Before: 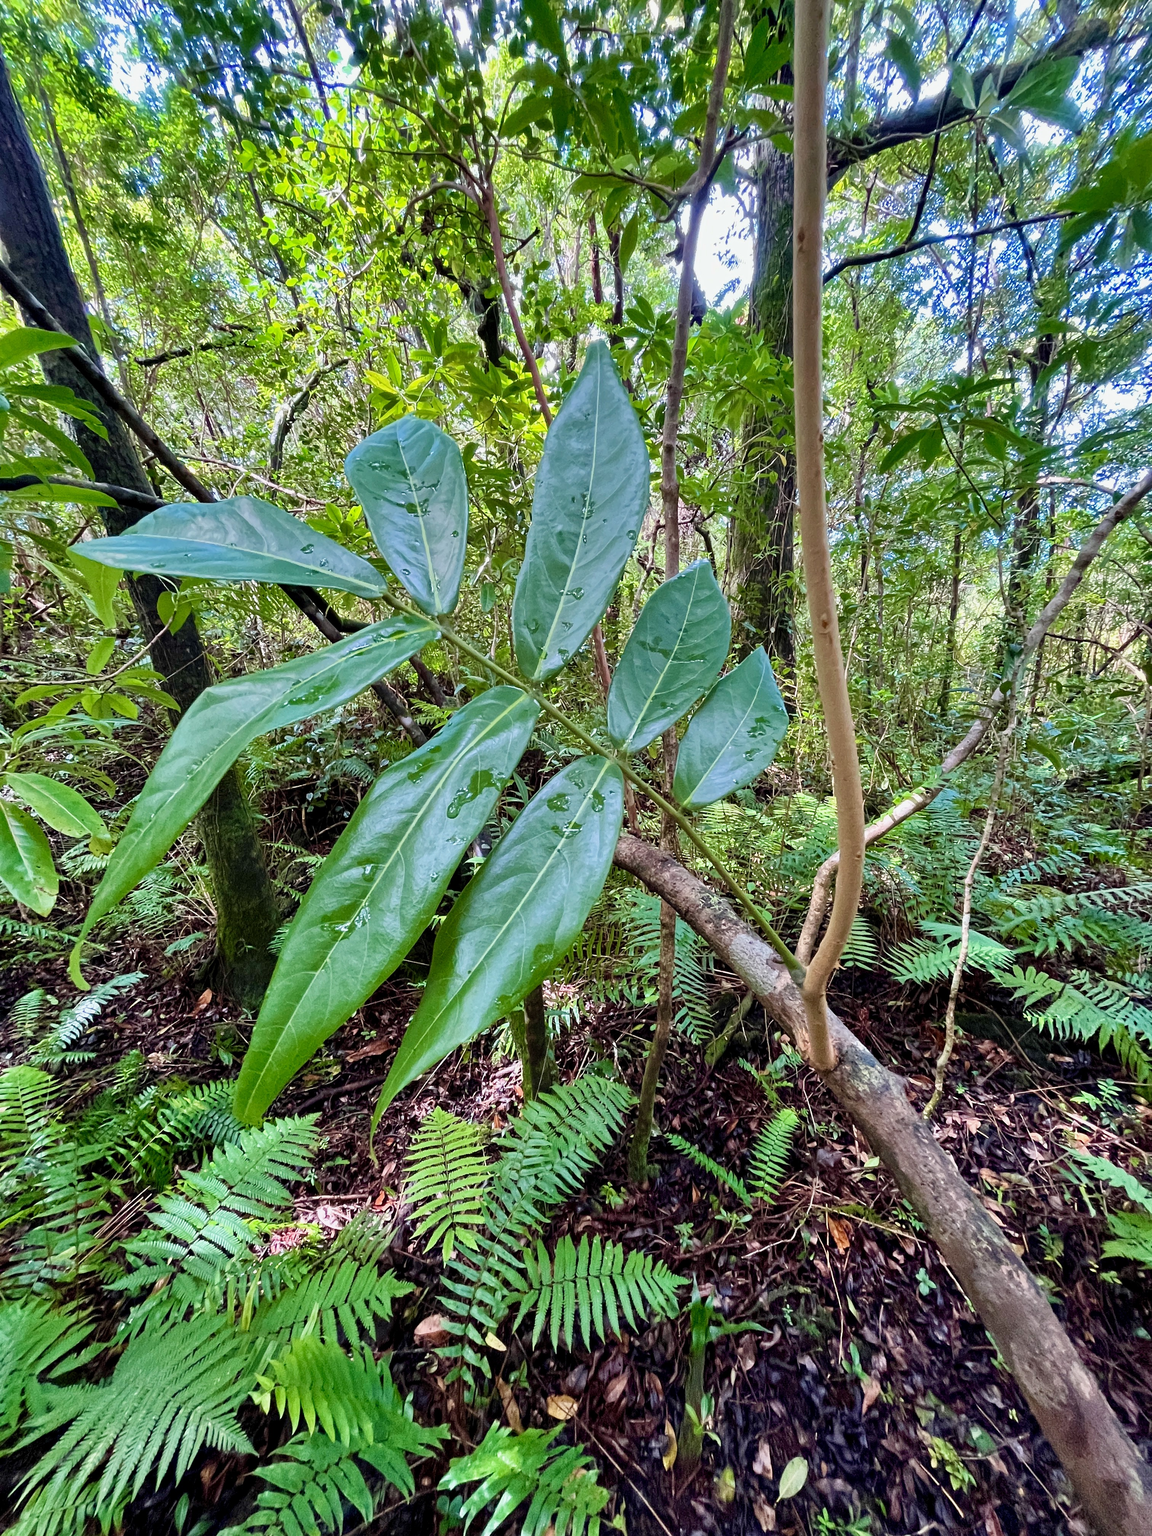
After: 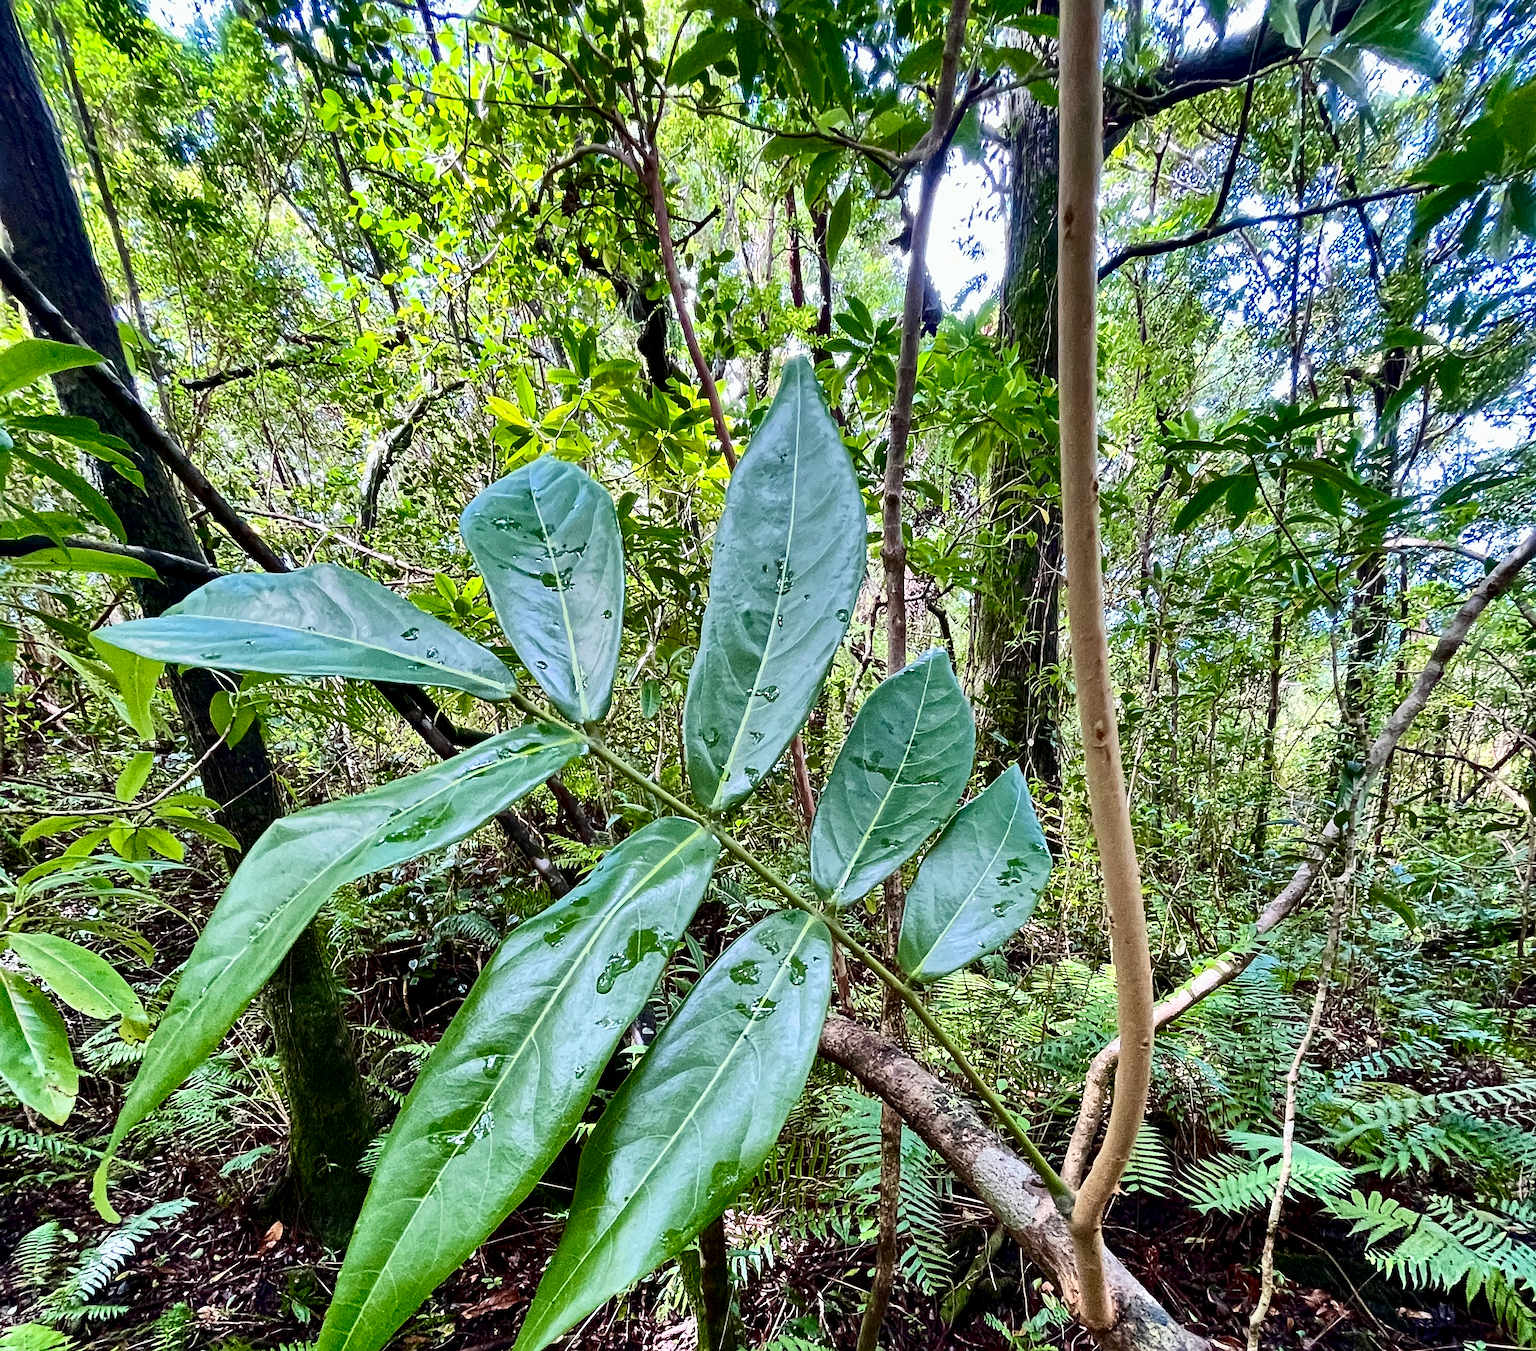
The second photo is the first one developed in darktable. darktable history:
crop and rotate: top 4.792%, bottom 29.217%
sharpen: on, module defaults
contrast brightness saturation: contrast 0.276
tone equalizer: edges refinement/feathering 500, mask exposure compensation -1.57 EV, preserve details no
